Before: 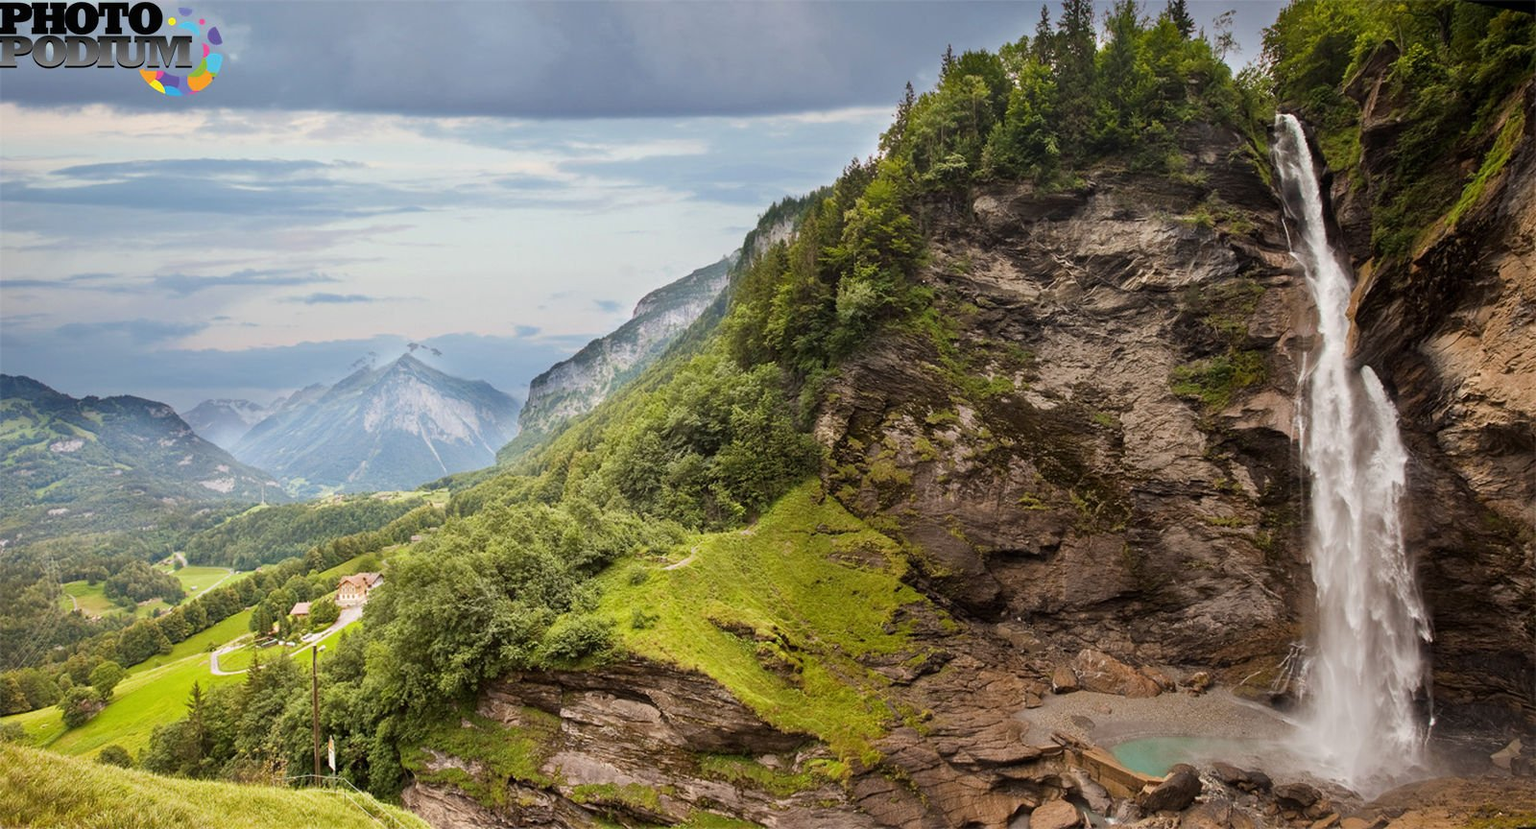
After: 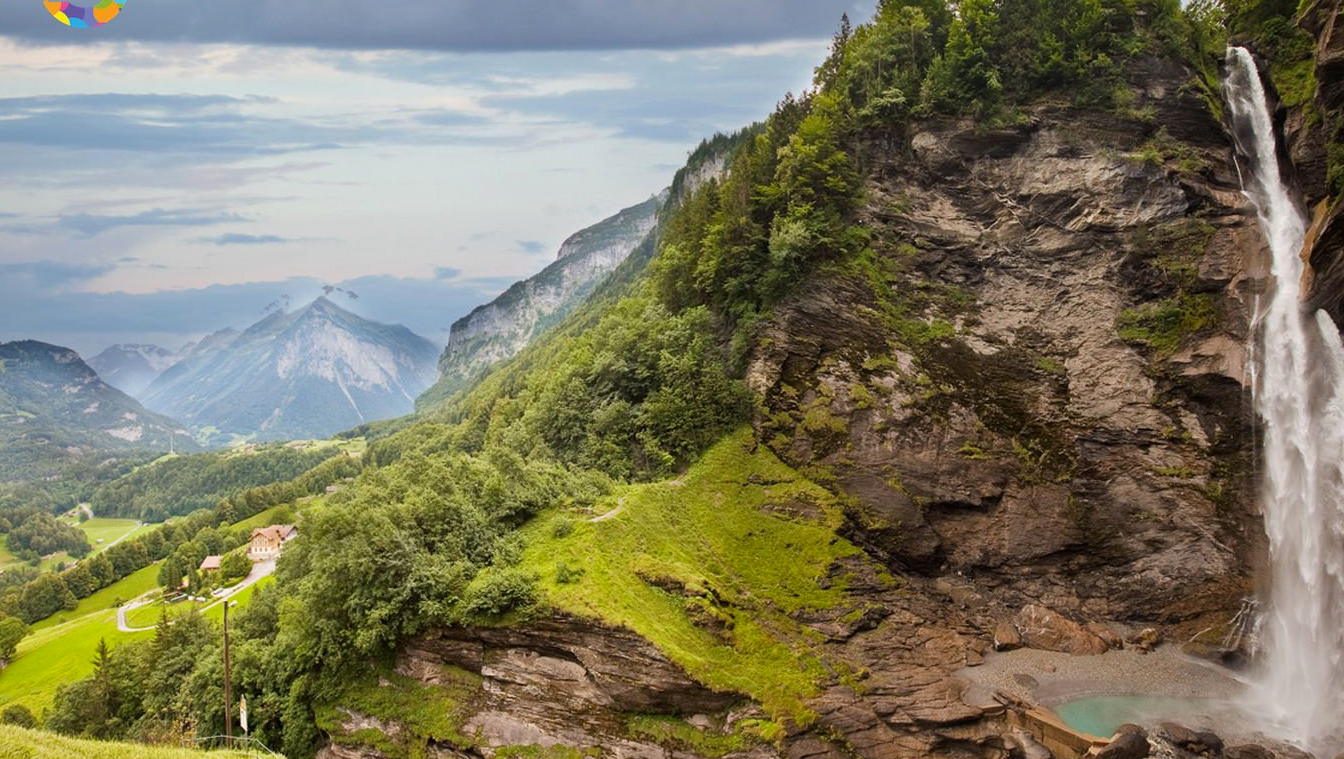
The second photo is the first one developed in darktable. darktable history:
crop: left 6.432%, top 8.358%, right 9.533%, bottom 3.708%
color balance rgb: perceptual saturation grading › global saturation 4.427%
